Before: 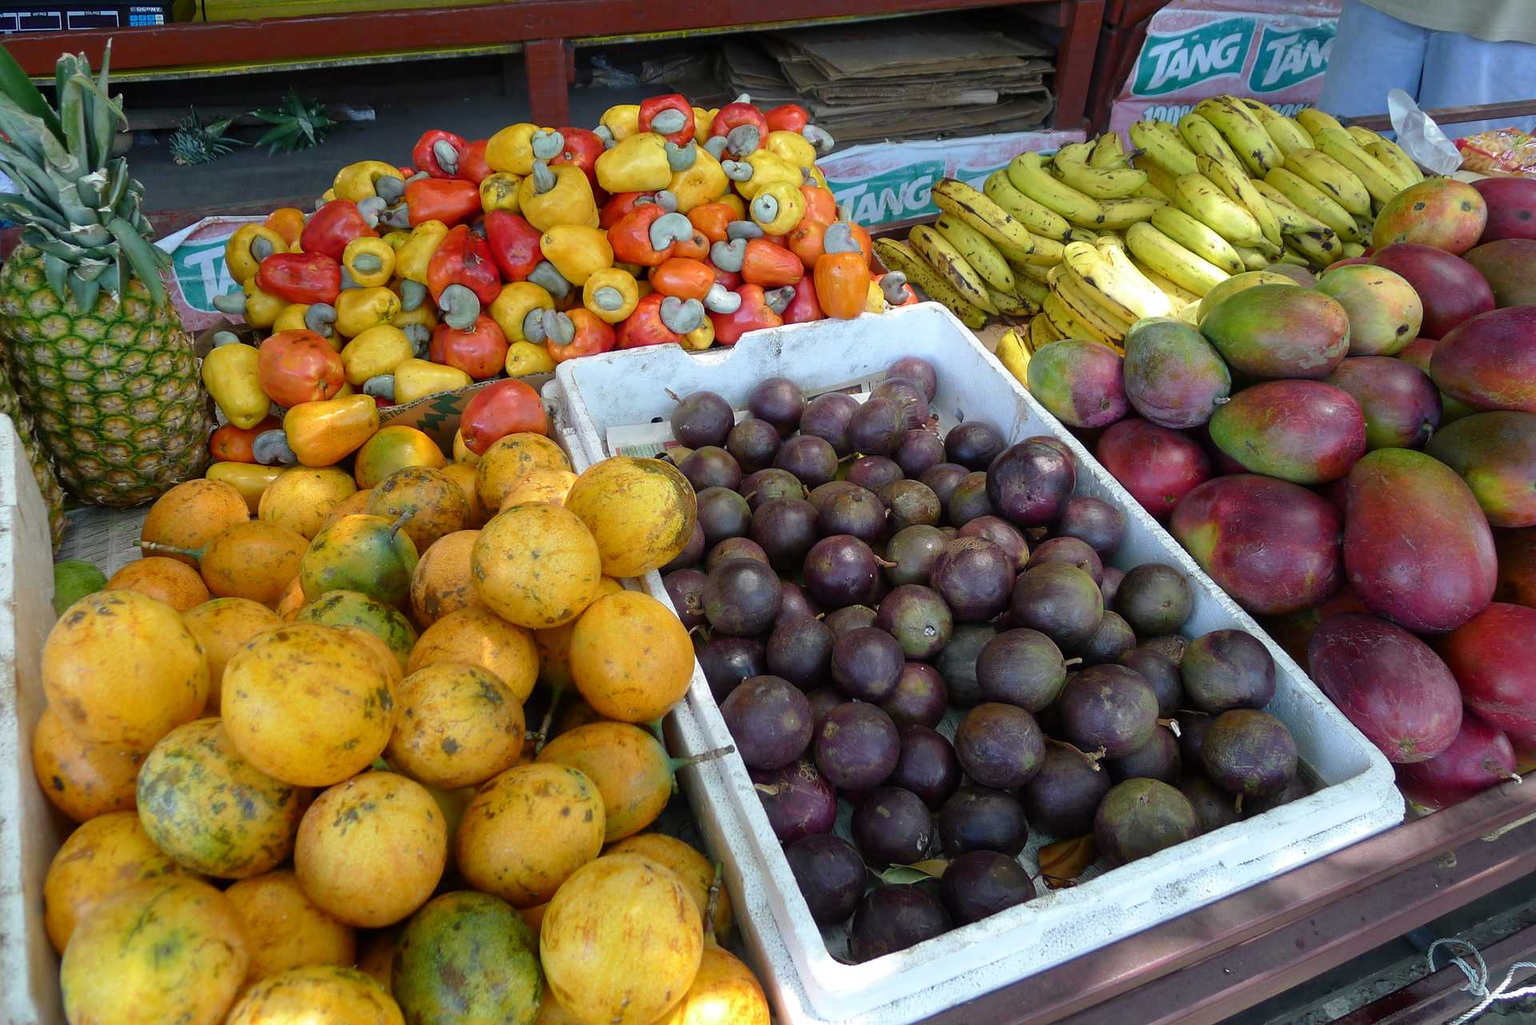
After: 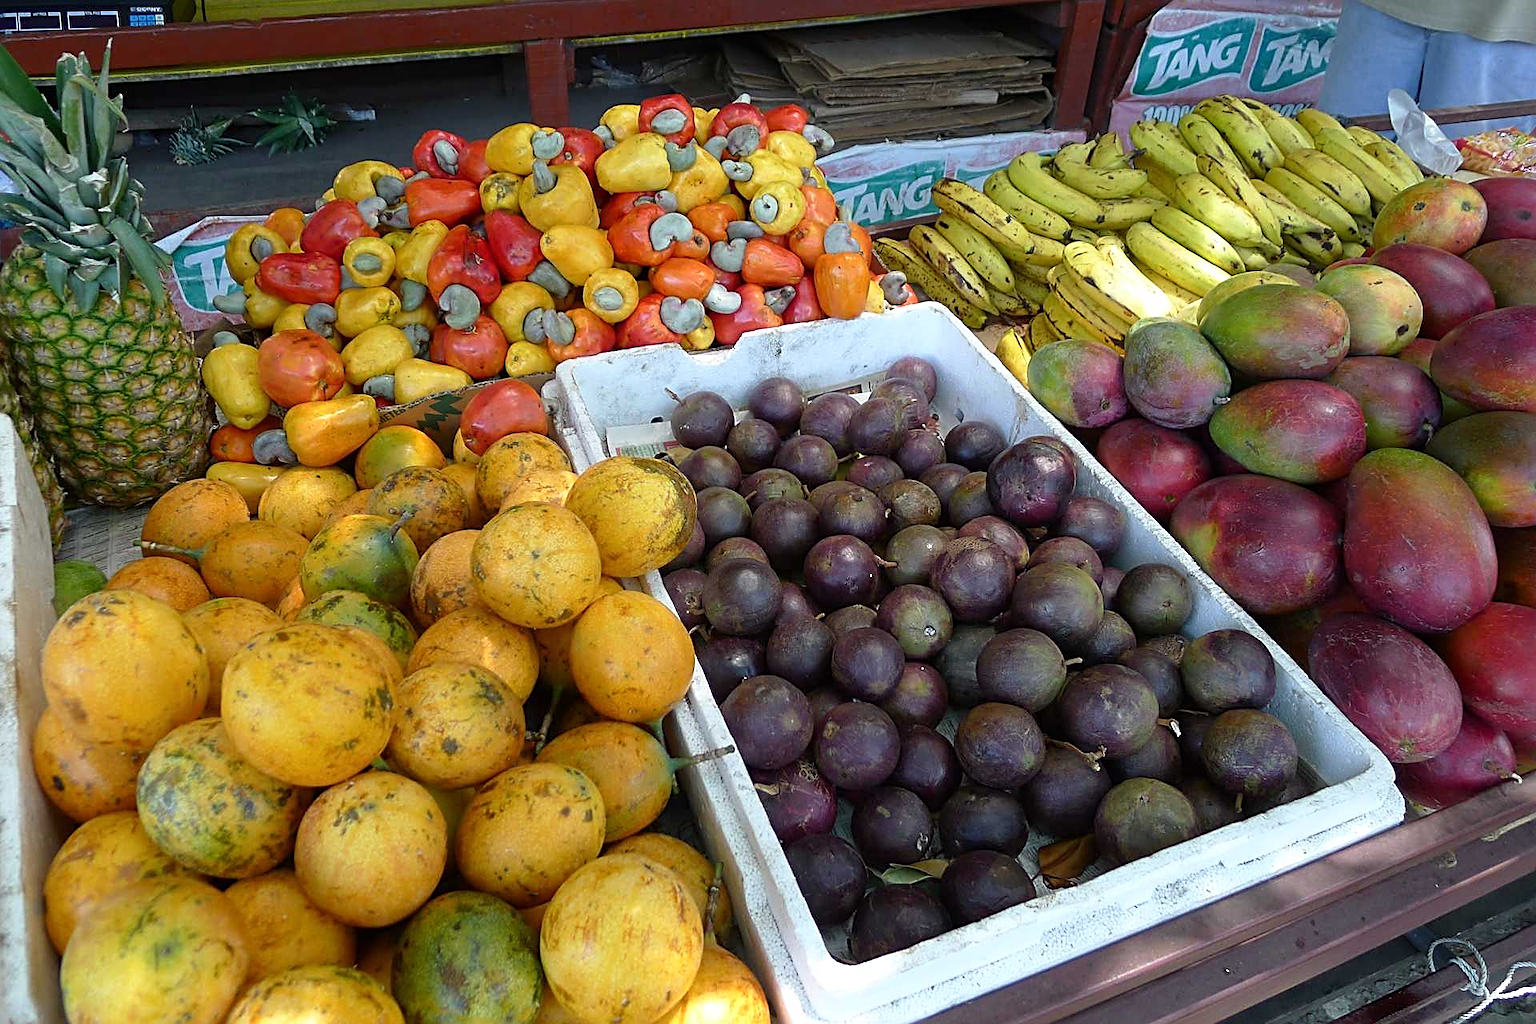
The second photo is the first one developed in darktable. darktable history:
white balance: emerald 1
shadows and highlights: shadows 0, highlights 40
sharpen: radius 2.543, amount 0.636
